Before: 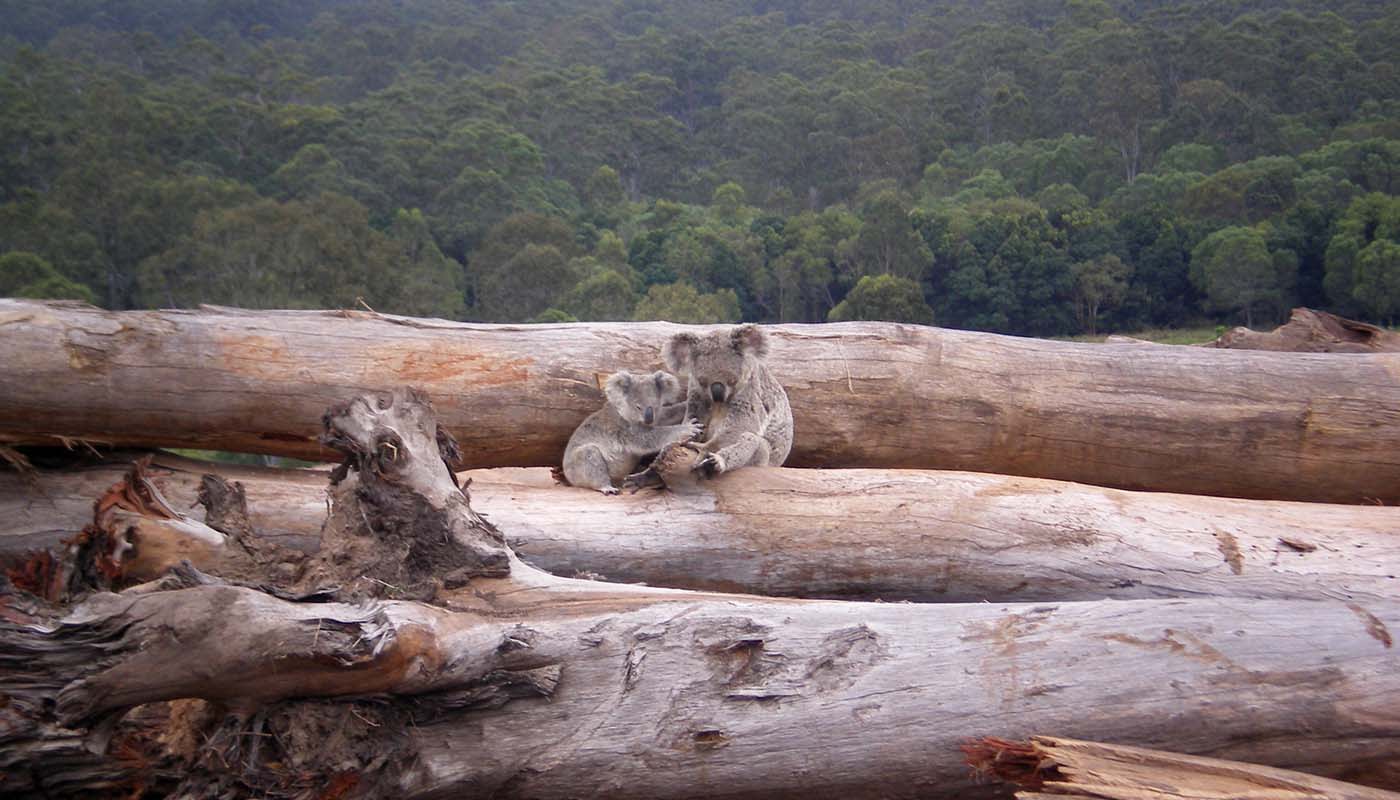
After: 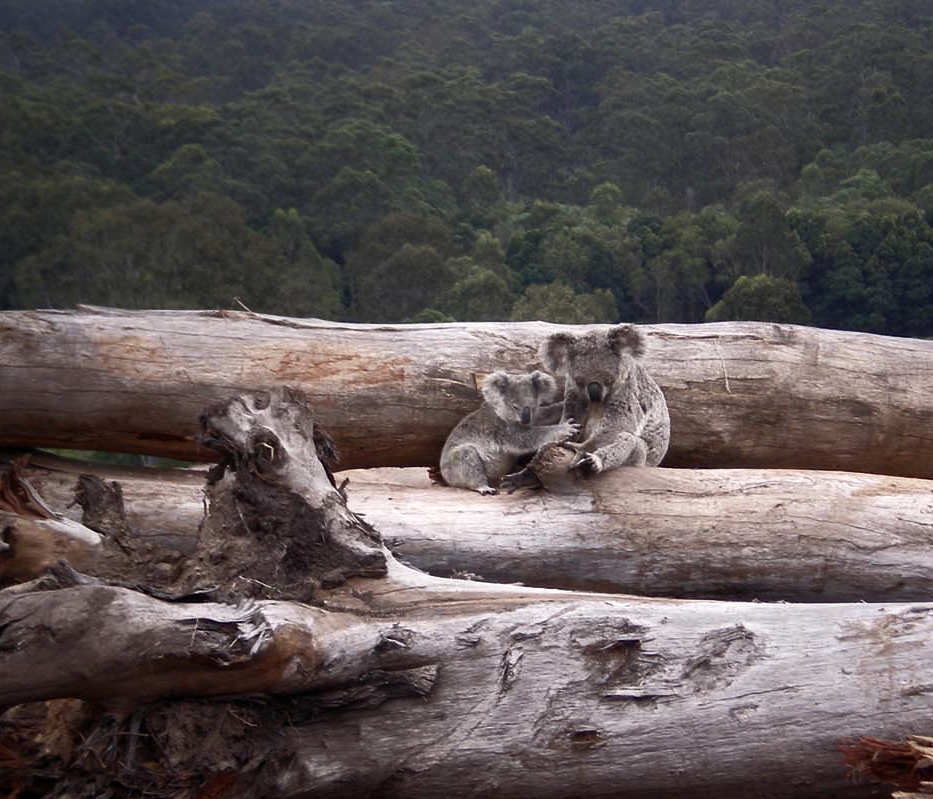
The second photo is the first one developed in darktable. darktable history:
crop and rotate: left 8.786%, right 24.548%
color balance rgb: perceptual saturation grading › highlights -31.88%, perceptual saturation grading › mid-tones 5.8%, perceptual saturation grading › shadows 18.12%, perceptual brilliance grading › highlights 3.62%, perceptual brilliance grading › mid-tones -18.12%, perceptual brilliance grading › shadows -41.3%
